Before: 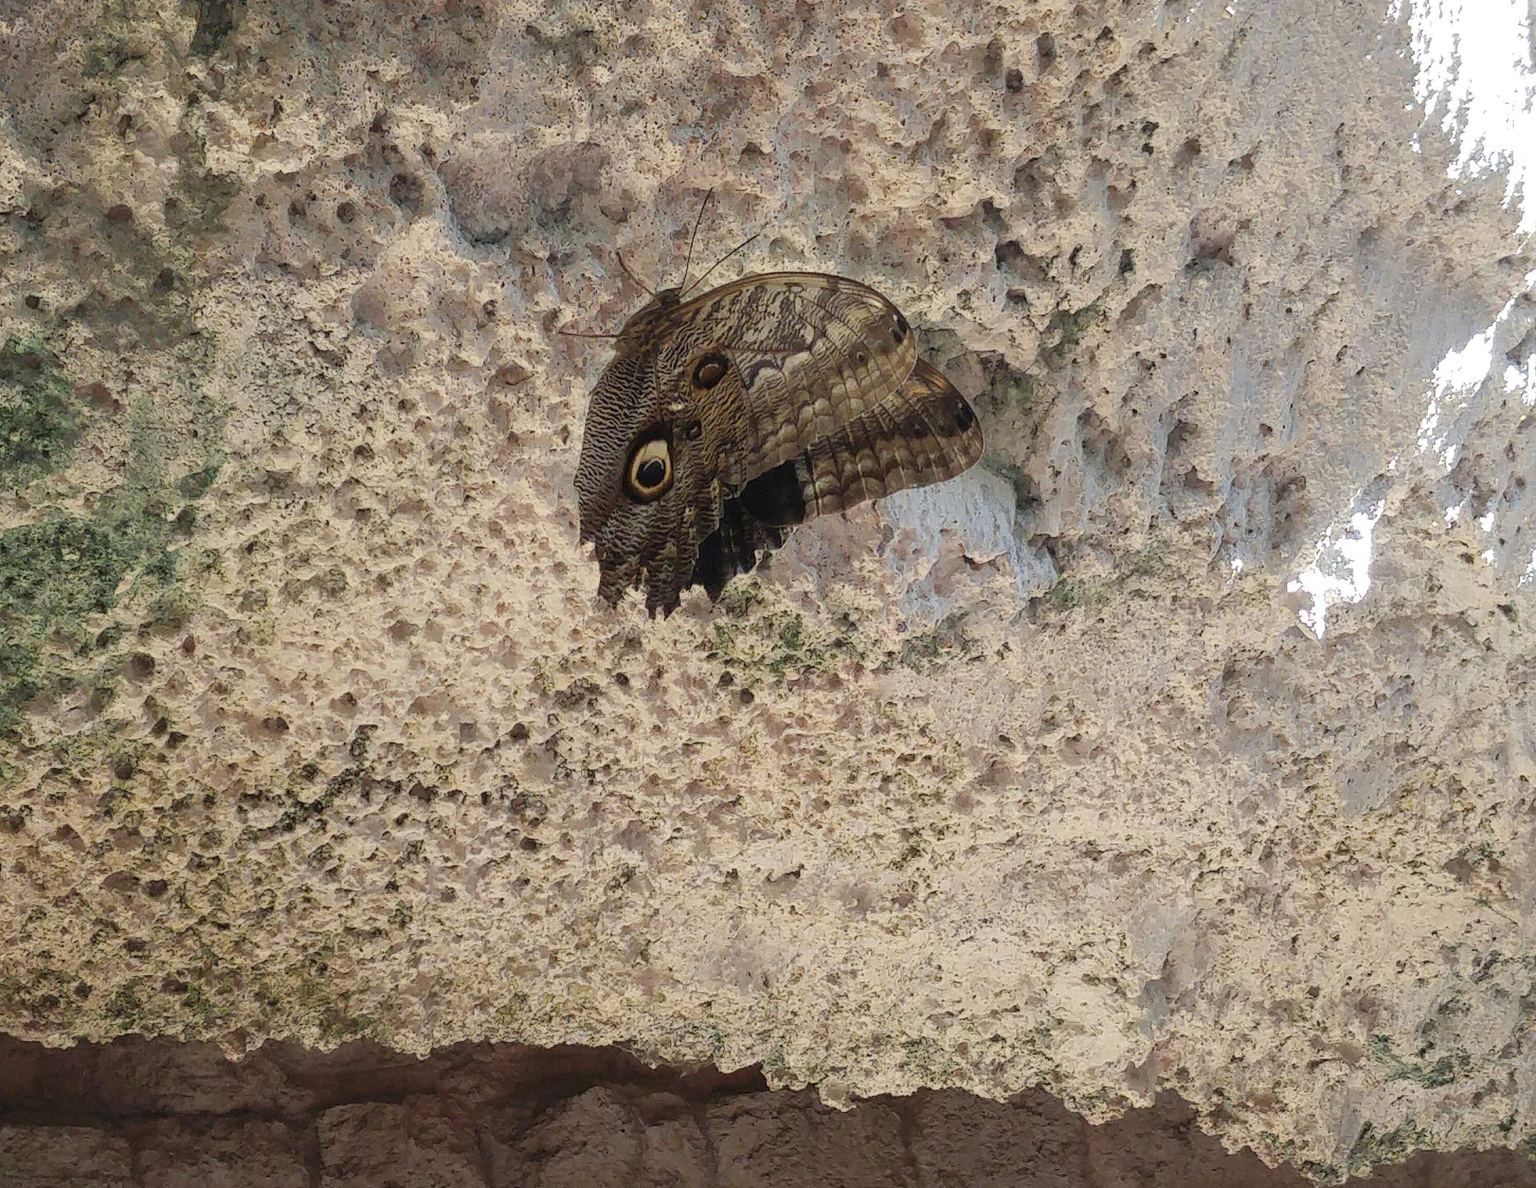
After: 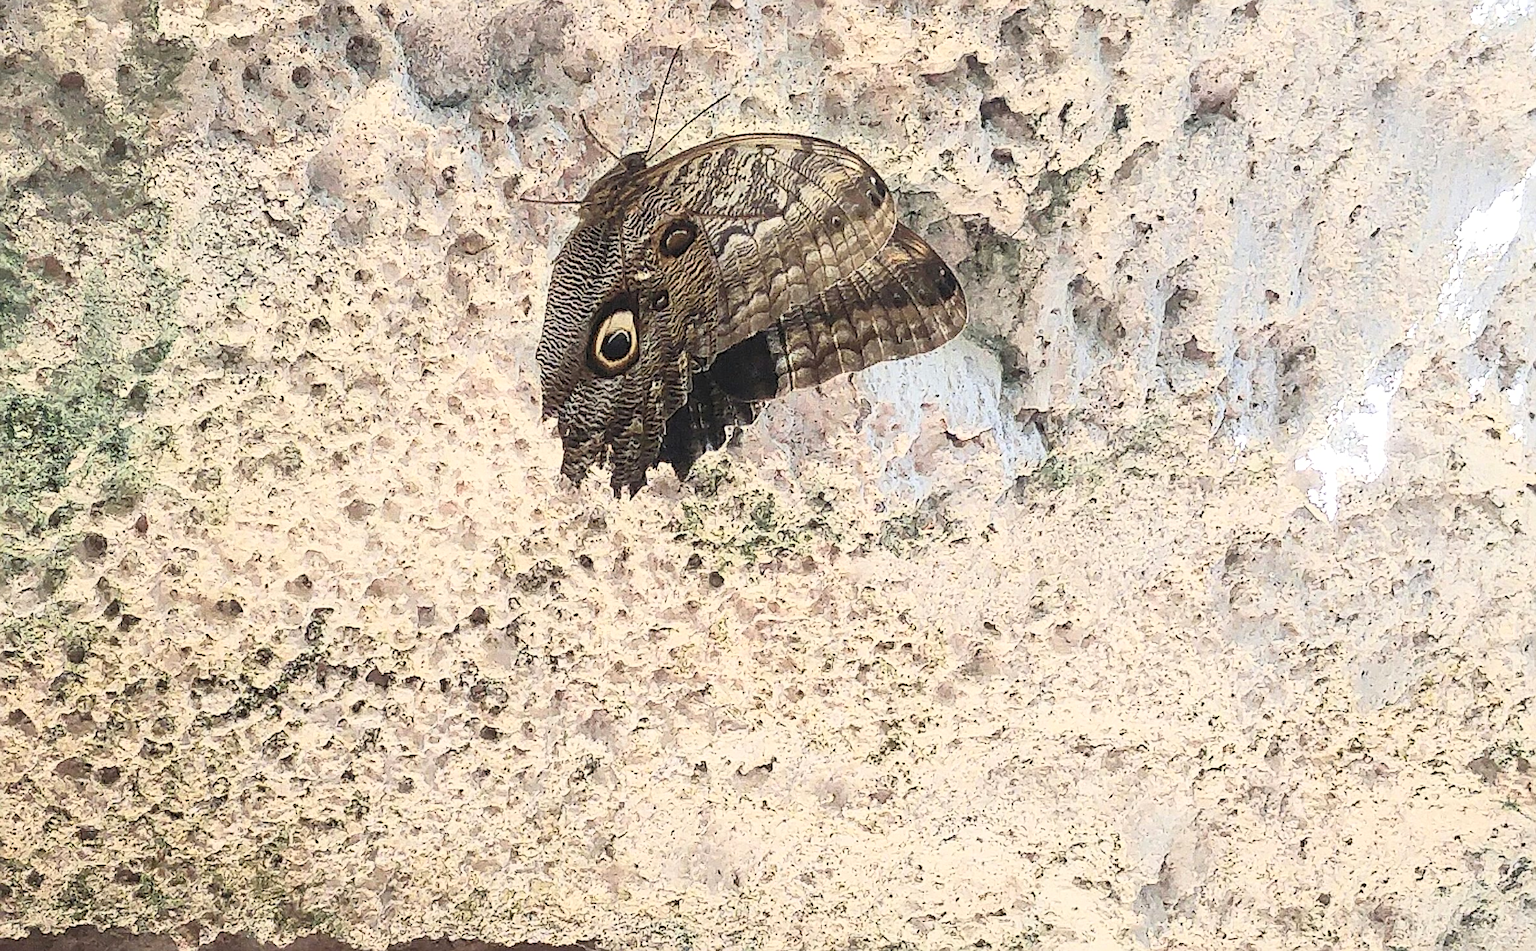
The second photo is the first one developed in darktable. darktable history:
contrast brightness saturation: contrast 0.39, brightness 0.53
rotate and perspective: lens shift (horizontal) -0.055, automatic cropping off
crop and rotate: left 2.991%, top 13.302%, right 1.981%, bottom 12.636%
sharpen: radius 2.584, amount 0.688
